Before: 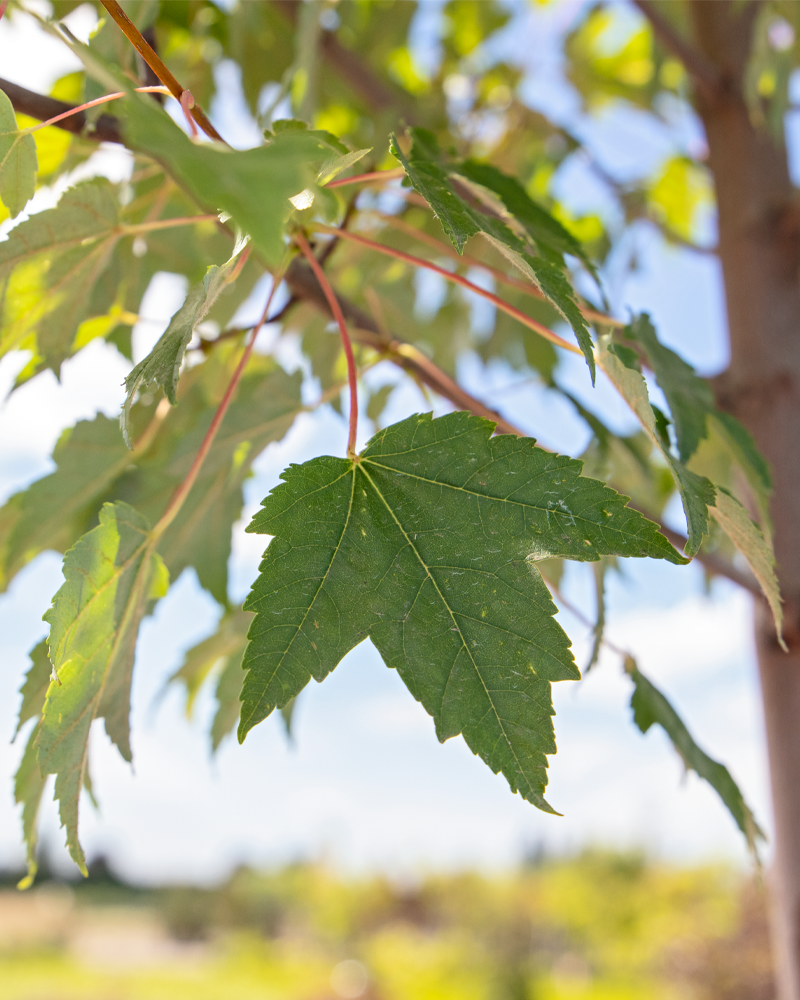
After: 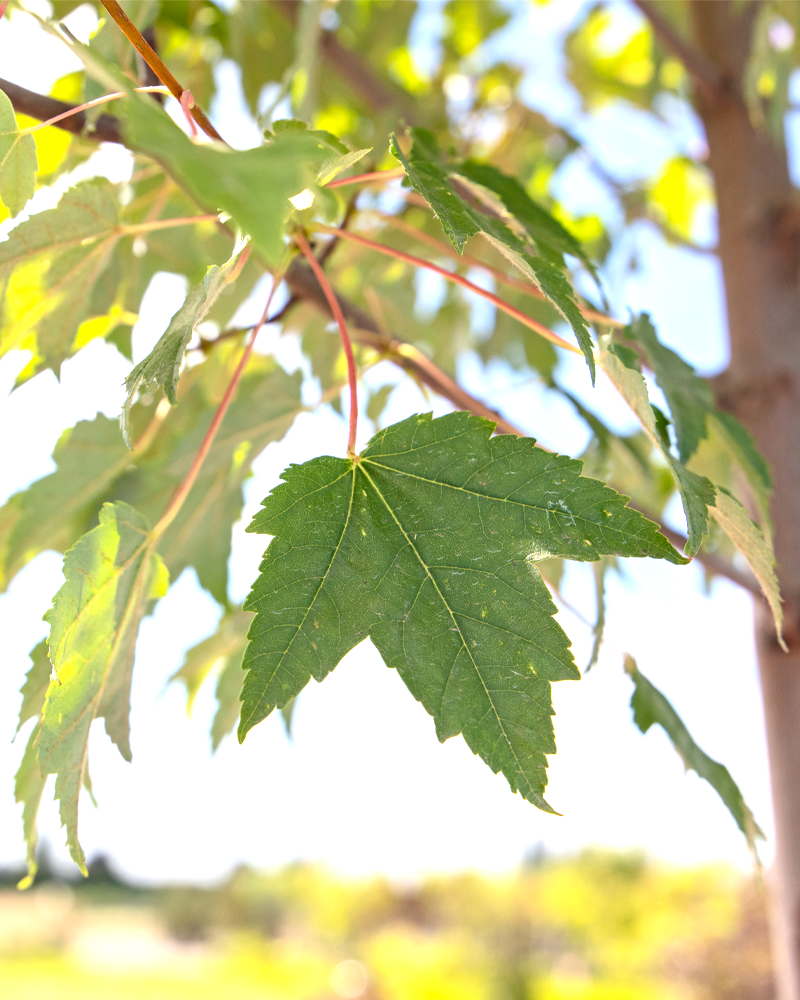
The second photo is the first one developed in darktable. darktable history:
exposure: black level correction 0, exposure 0.699 EV, compensate highlight preservation false
